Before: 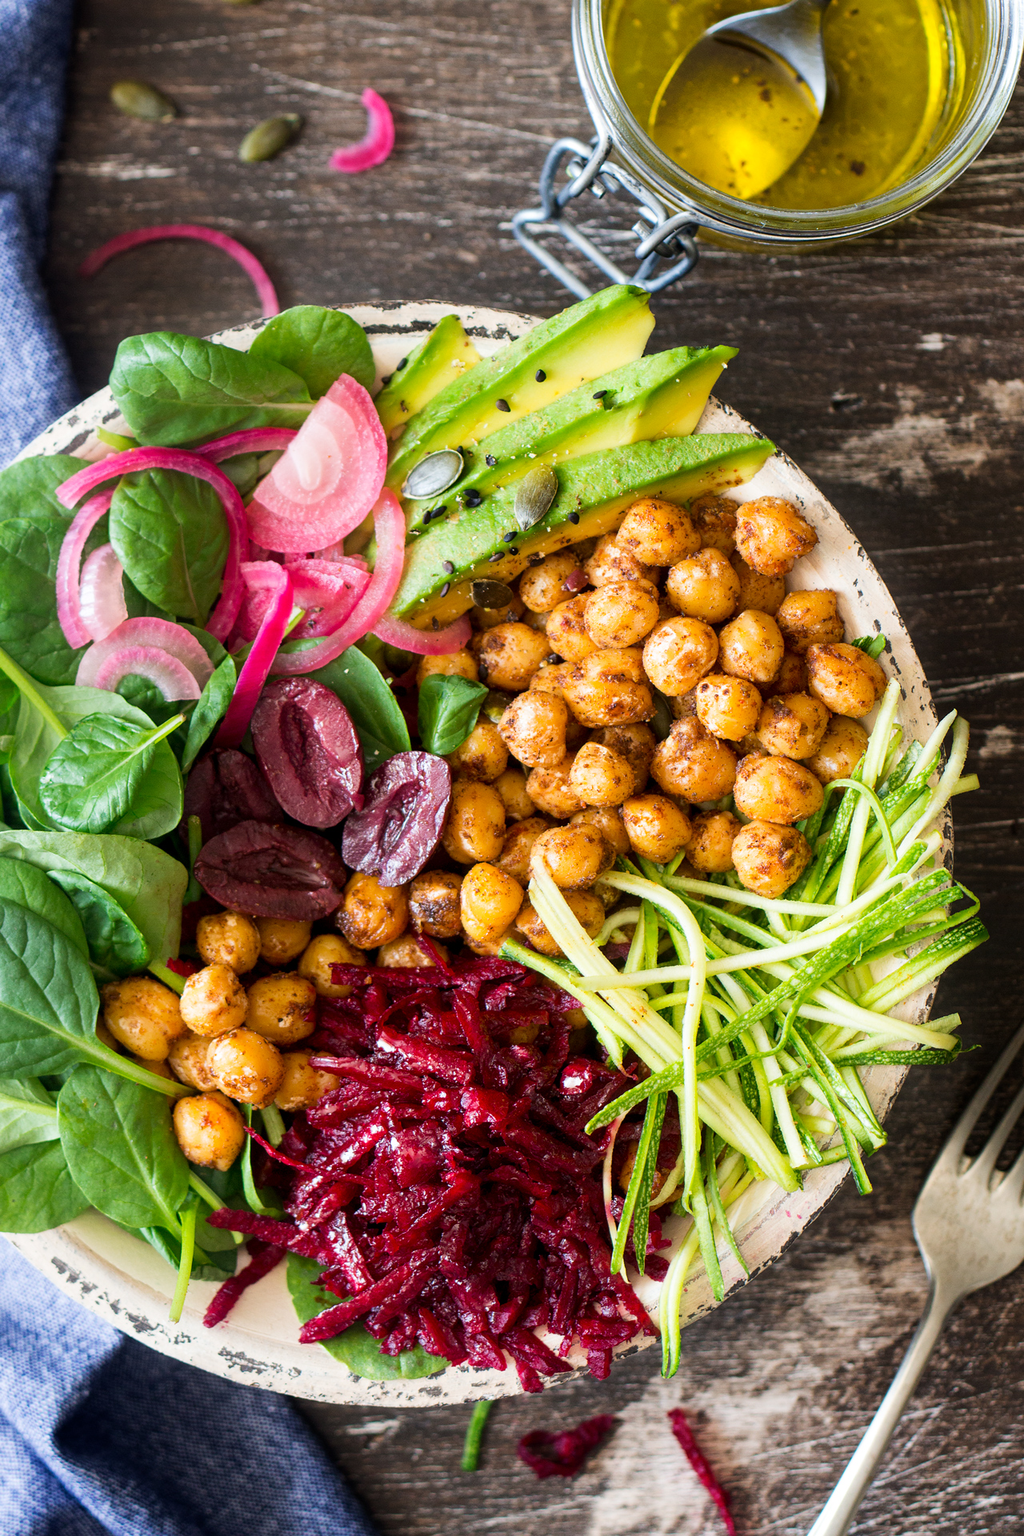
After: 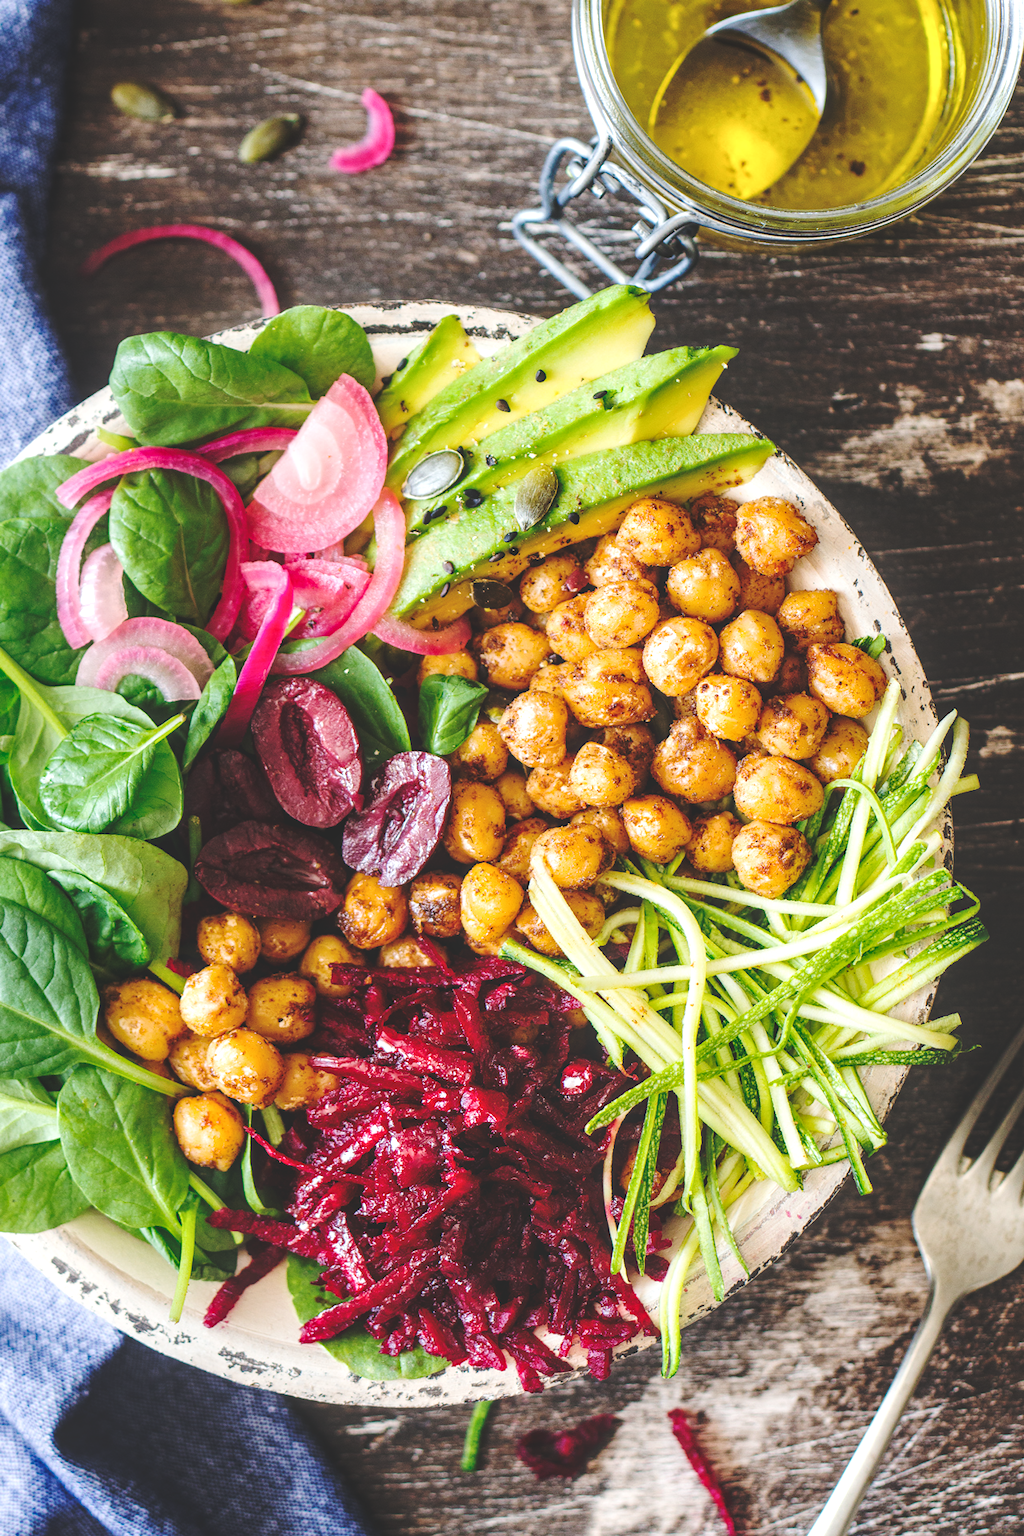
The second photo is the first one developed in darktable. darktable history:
exposure: exposure 0.129 EV, compensate exposure bias true, compensate highlight preservation false
local contrast: on, module defaults
base curve: curves: ch0 [(0, 0.024) (0.055, 0.065) (0.121, 0.166) (0.236, 0.319) (0.693, 0.726) (1, 1)], preserve colors none
